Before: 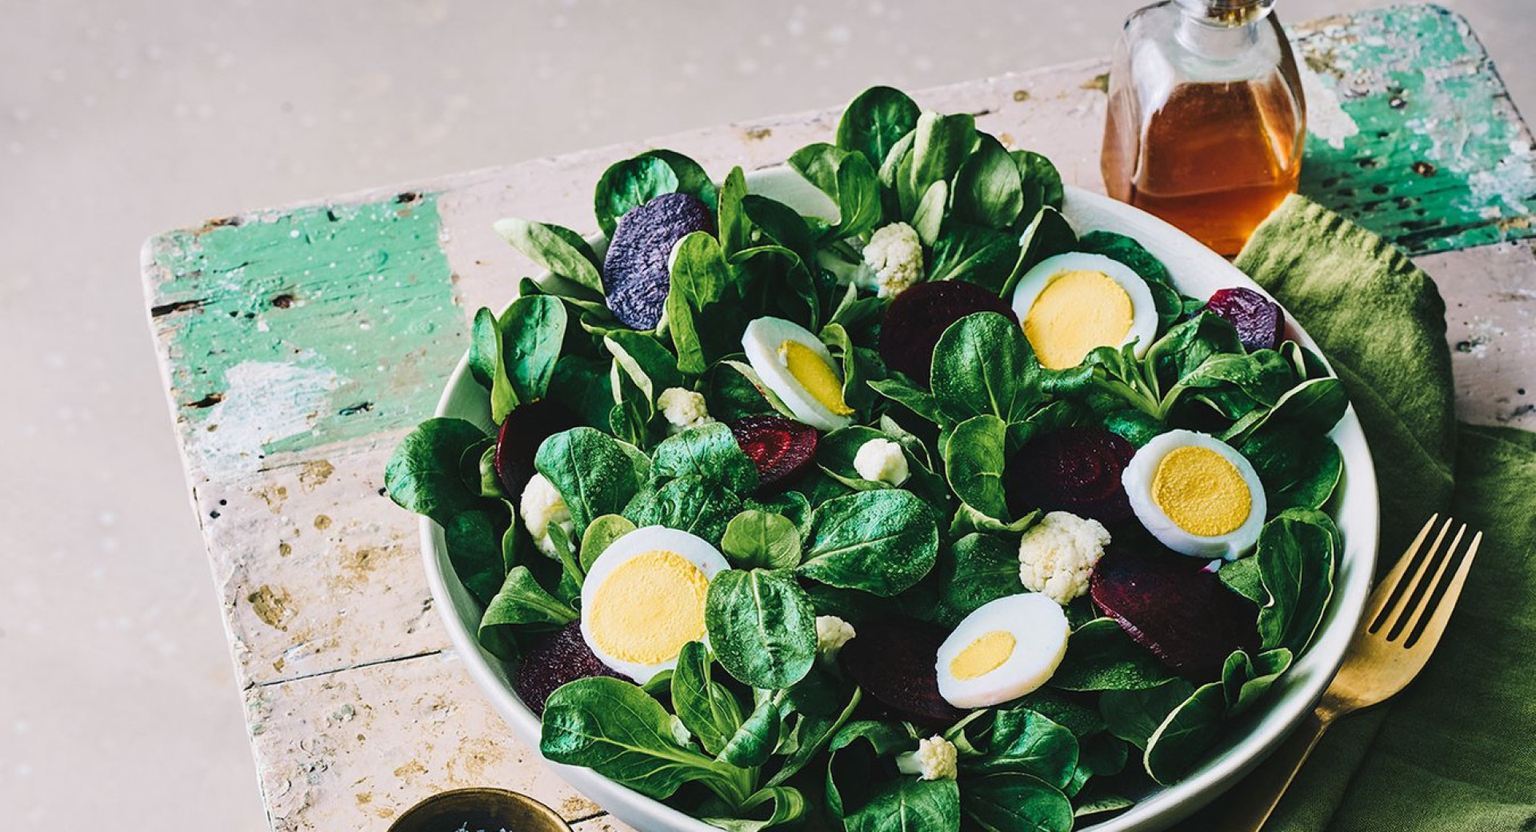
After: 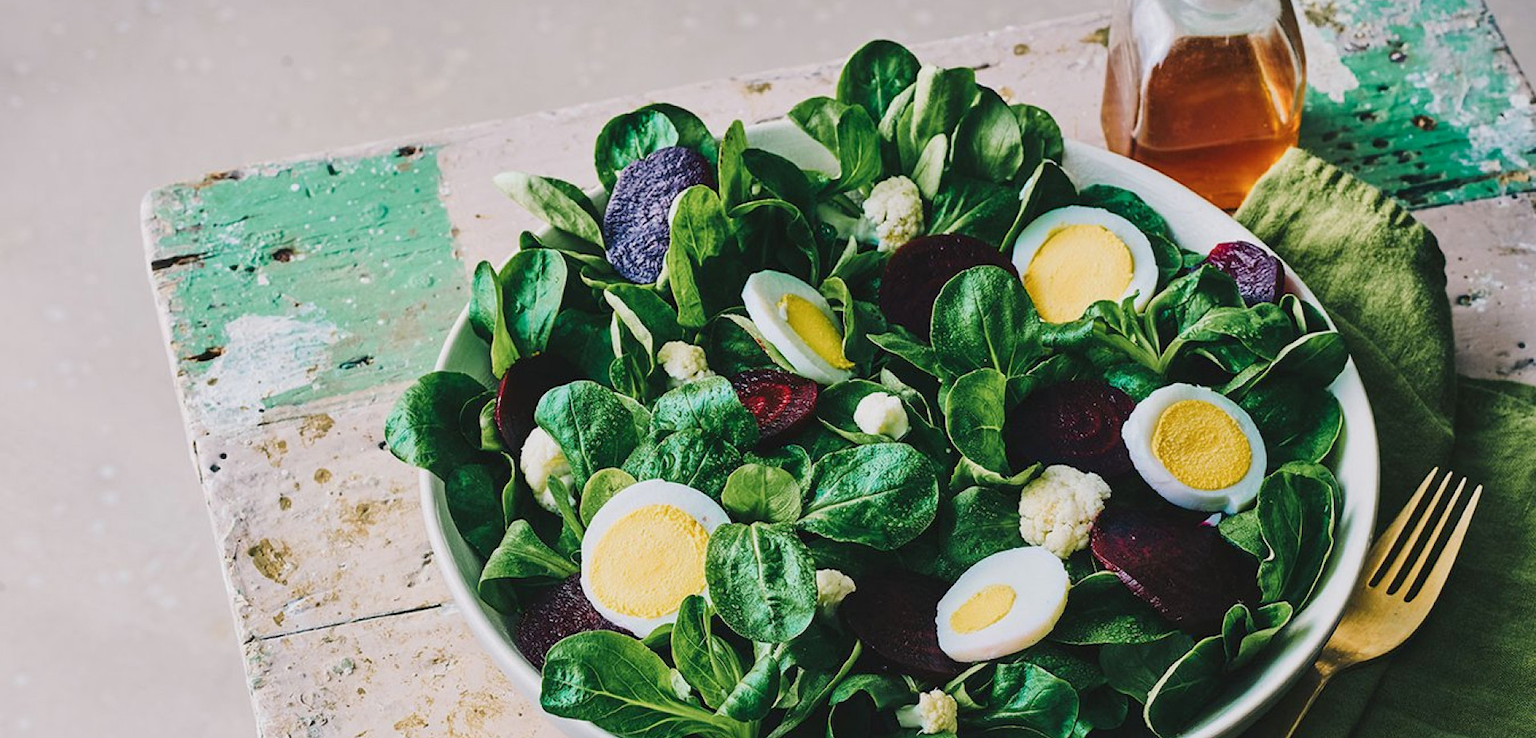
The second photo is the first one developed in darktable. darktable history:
local contrast: mode bilateral grid, contrast 20, coarseness 50, detail 120%, midtone range 0.2
crop and rotate: top 5.609%, bottom 5.609%
color balance rgb: contrast -10%
